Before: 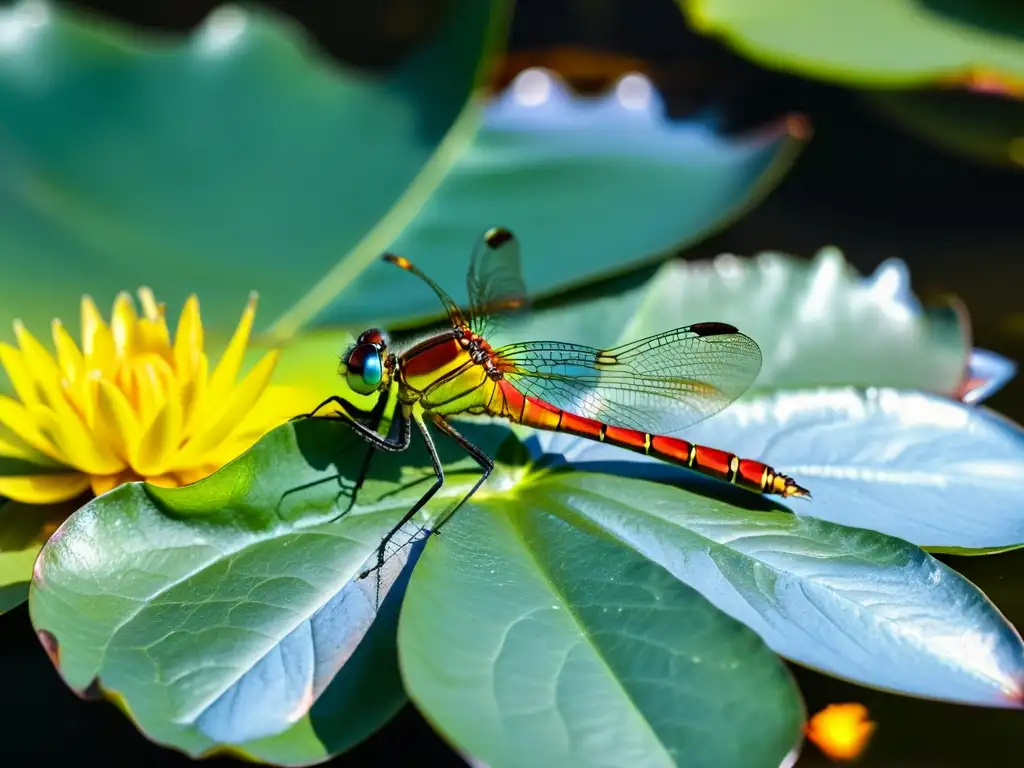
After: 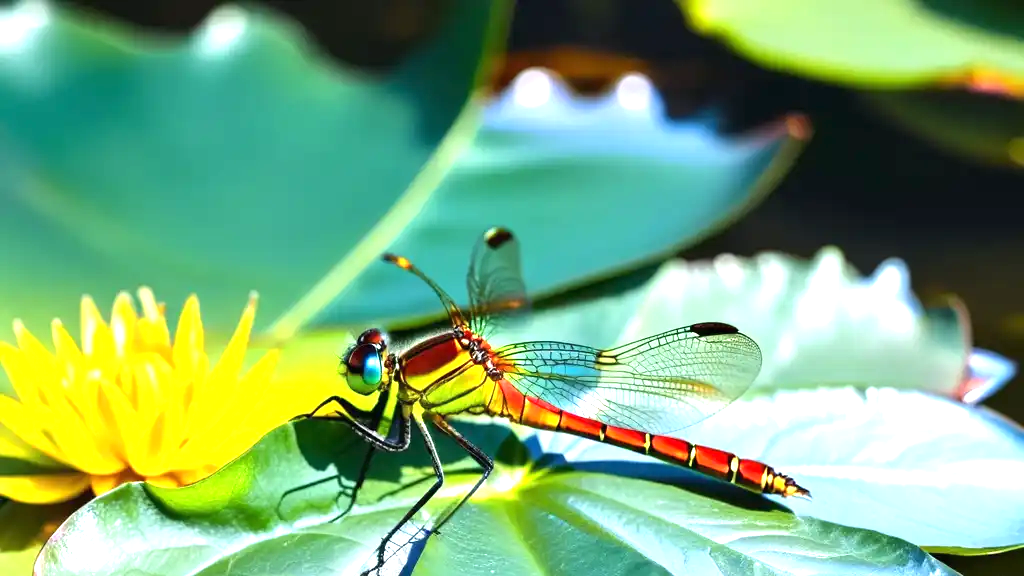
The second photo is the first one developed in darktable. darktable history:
crop: bottom 24.981%
exposure: black level correction 0, exposure 1 EV, compensate exposure bias true, compensate highlight preservation false
